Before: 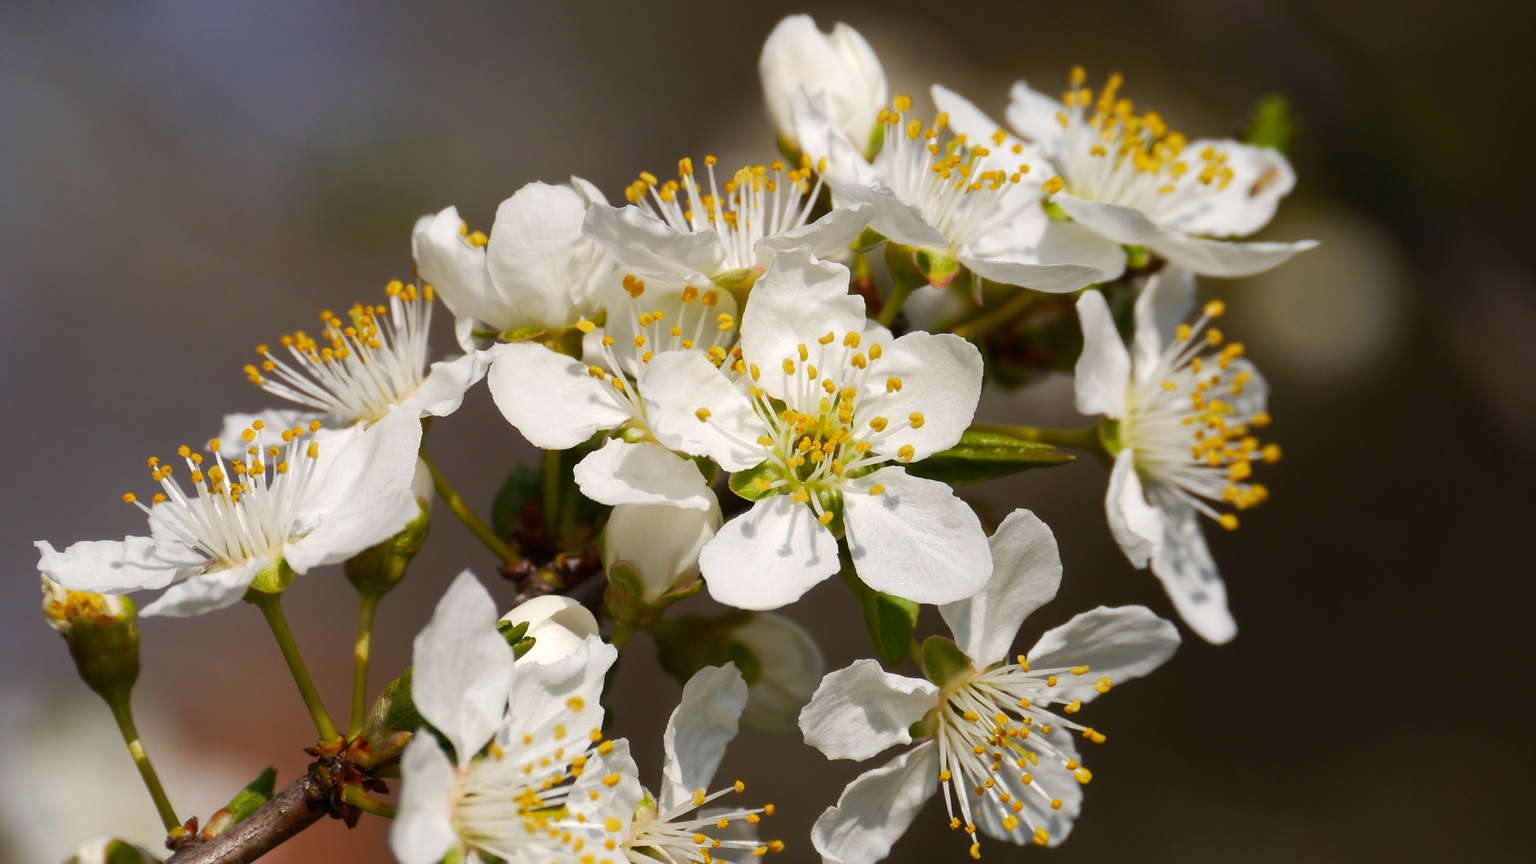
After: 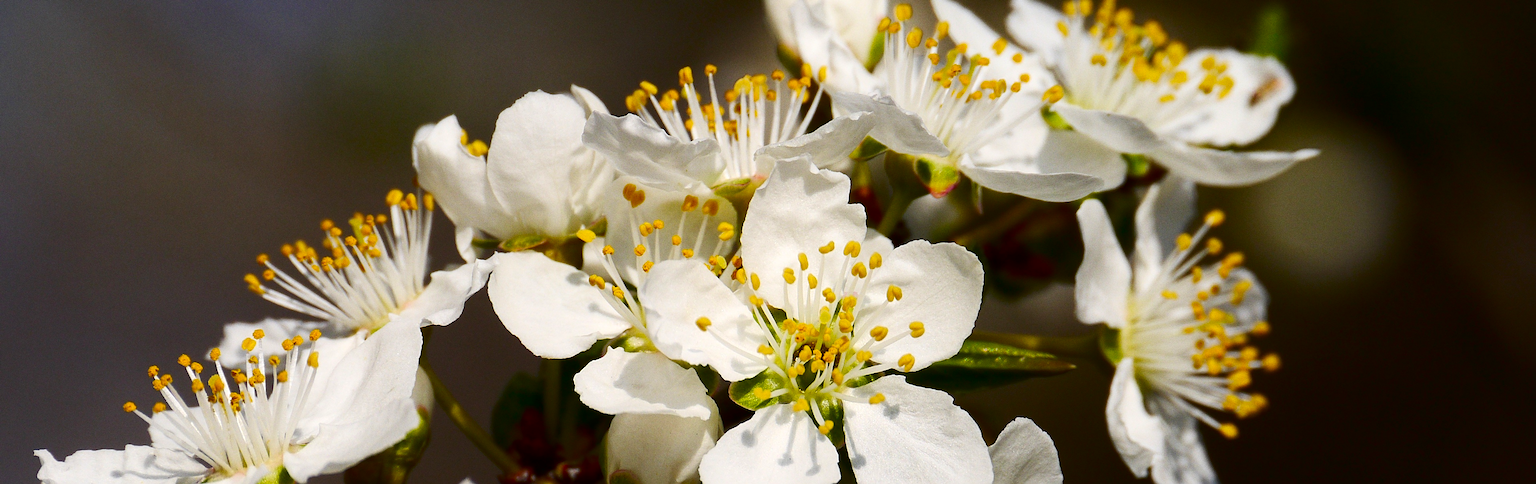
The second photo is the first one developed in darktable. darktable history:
sharpen: on, module defaults
contrast brightness saturation: contrast 0.21, brightness -0.11, saturation 0.21
grain: coarseness 0.09 ISO
crop and rotate: top 10.605%, bottom 33.274%
